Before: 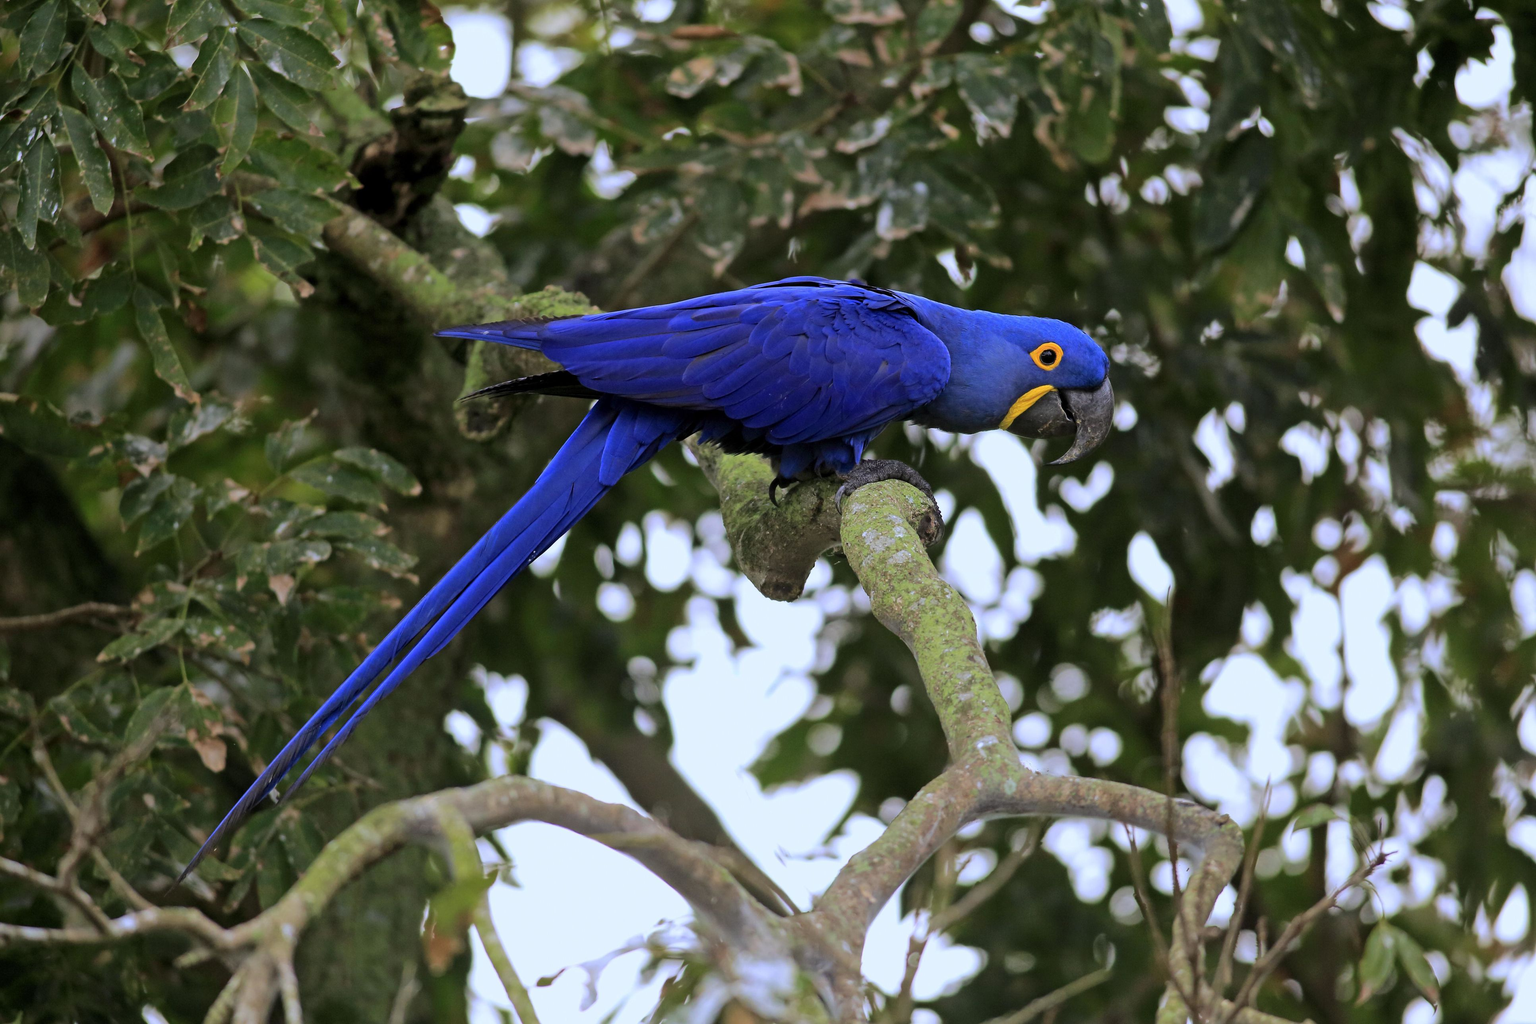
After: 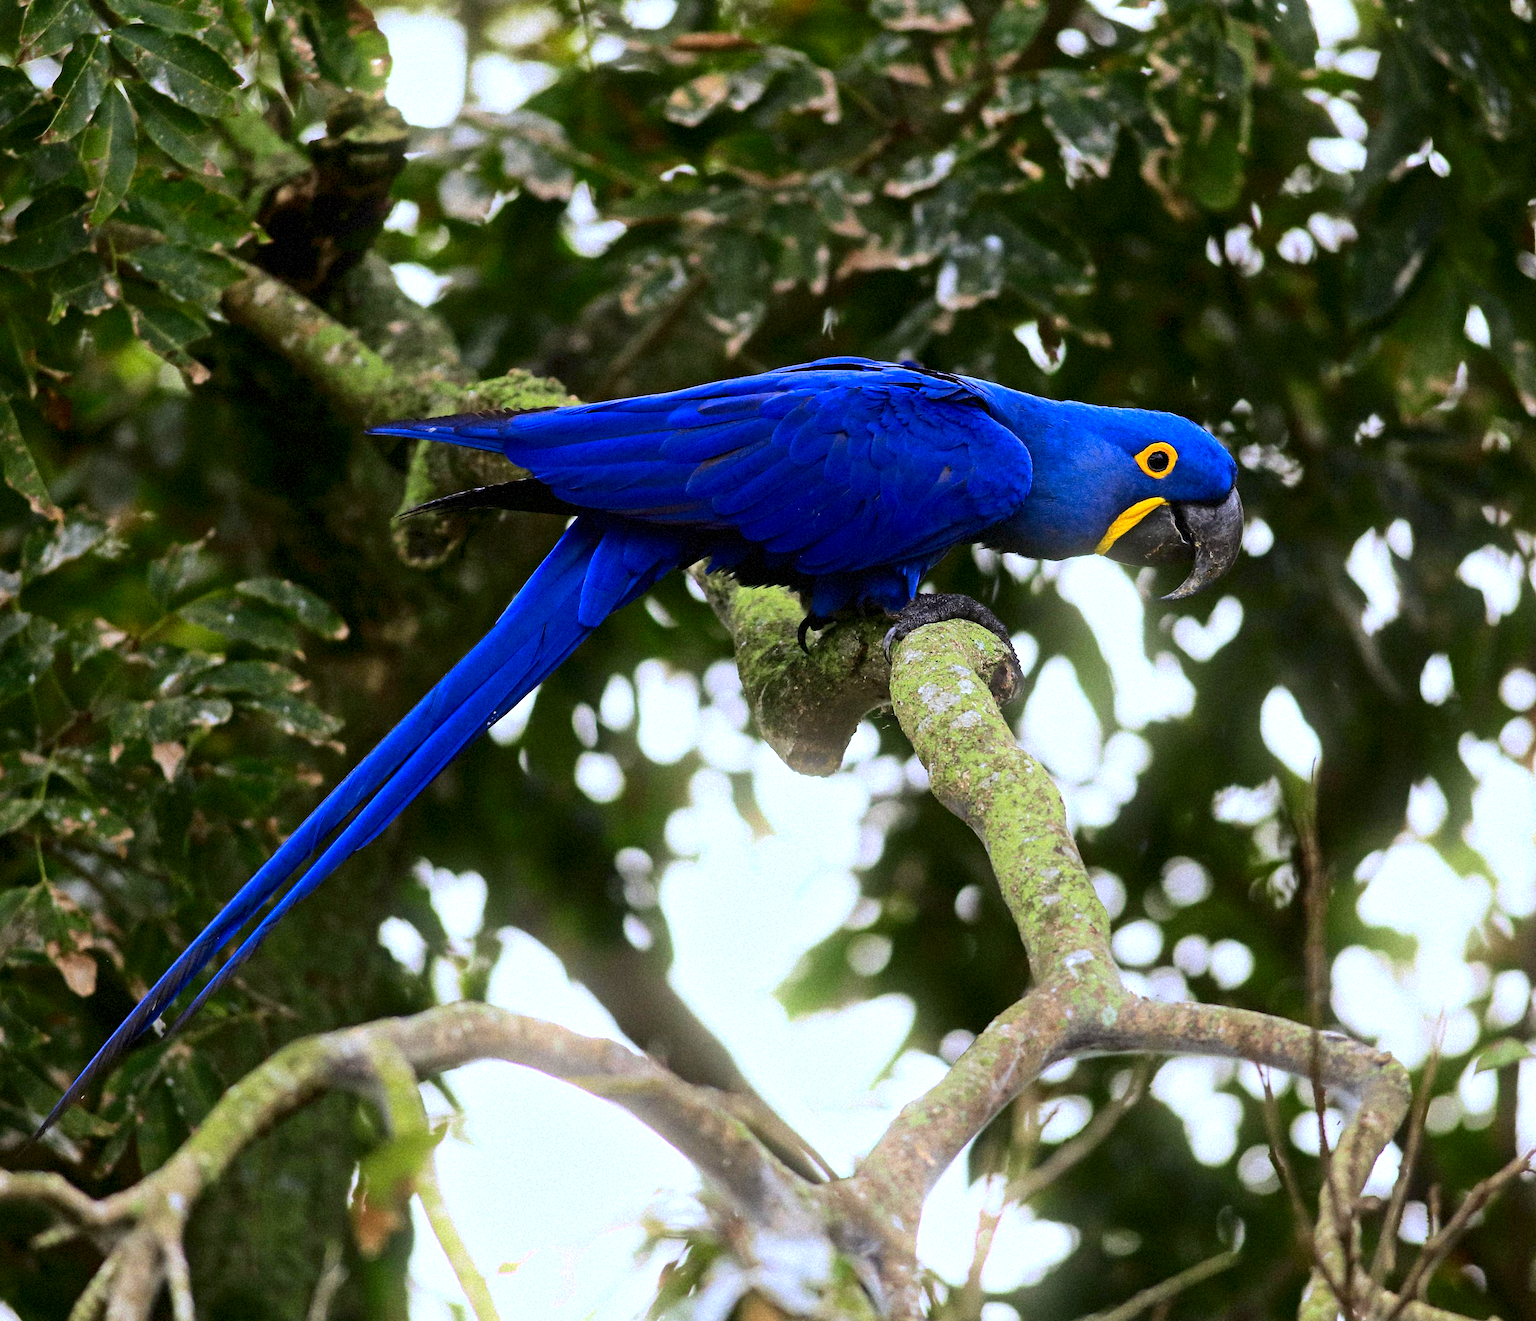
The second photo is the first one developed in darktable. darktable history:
contrast brightness saturation: contrast 0.21, brightness -0.11, saturation 0.21
grain: mid-tones bias 0%
rotate and perspective: automatic cropping original format, crop left 0, crop top 0
crop: left 9.88%, right 12.664%
color correction: highlights a* -0.182, highlights b* -0.124
exposure: black level correction 0.001, exposure 0.5 EV, compensate exposure bias true, compensate highlight preservation false
bloom: size 13.65%, threshold 98.39%, strength 4.82%
